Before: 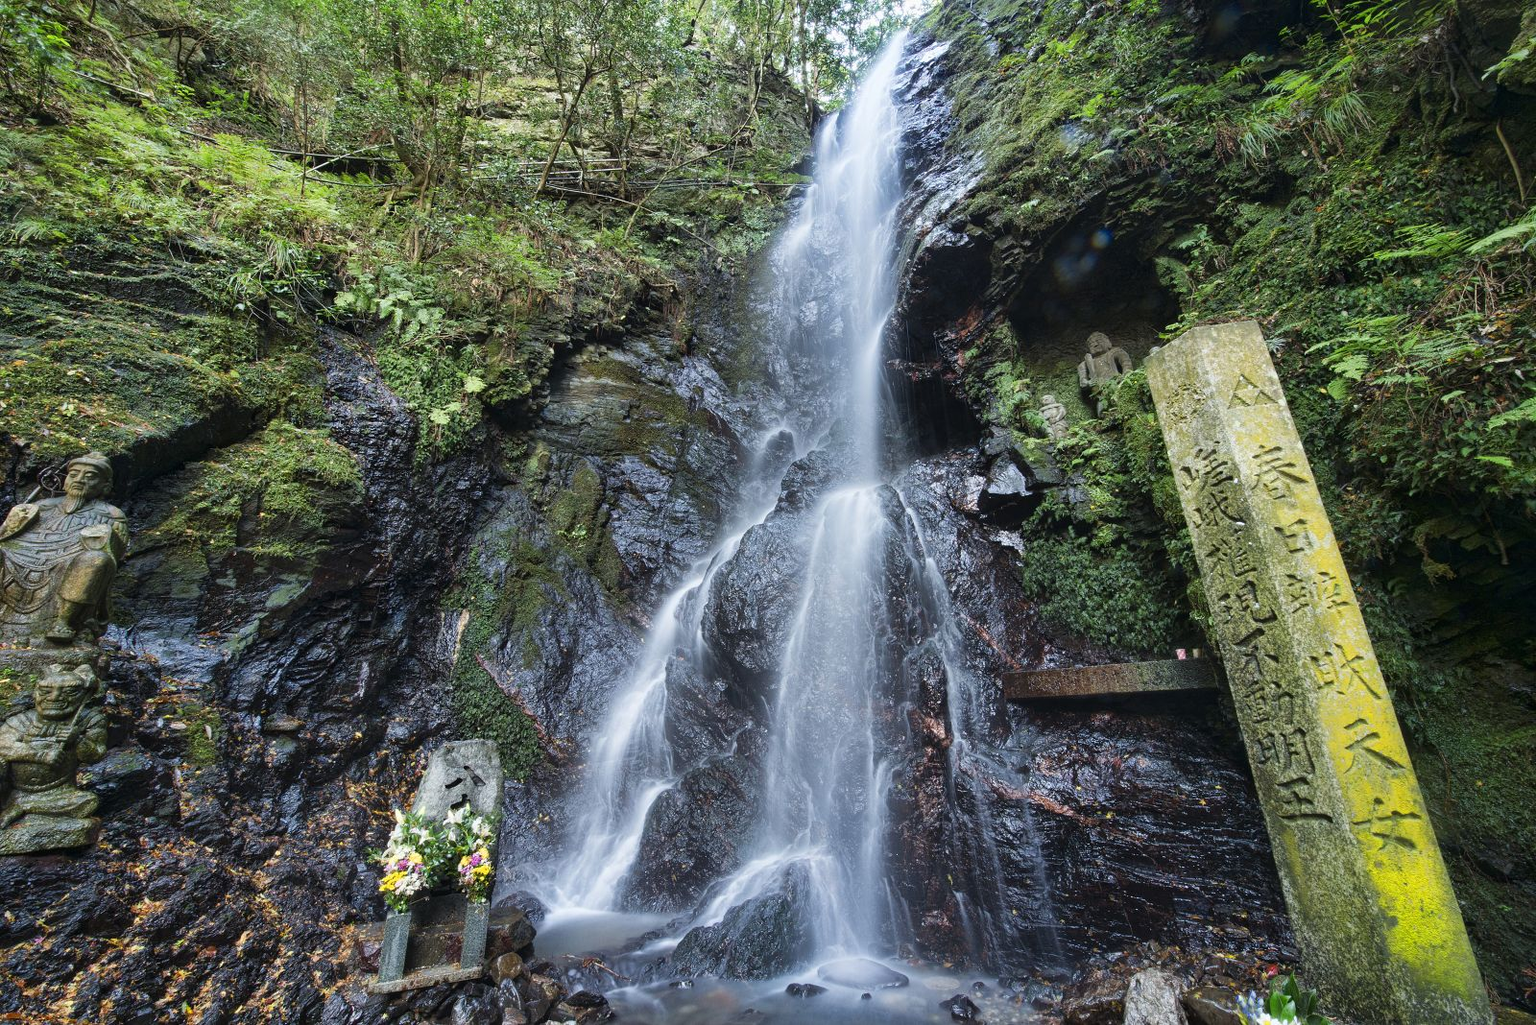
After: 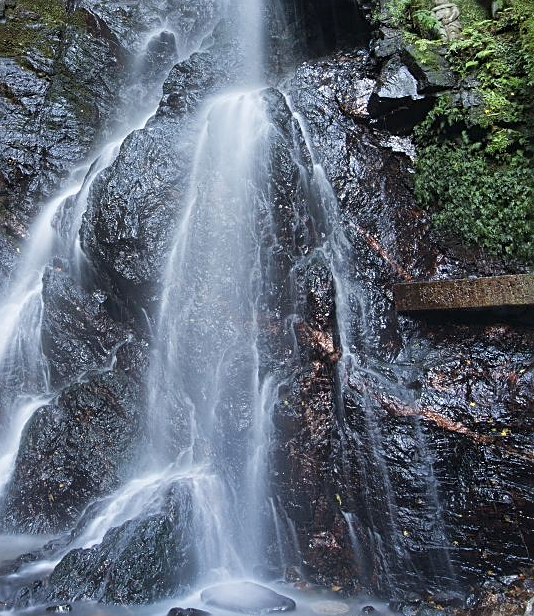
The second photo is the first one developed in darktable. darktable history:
sharpen: on, module defaults
crop: left 40.712%, top 39.084%, right 25.878%, bottom 3.166%
exposure: black level correction 0.001, exposure 0.015 EV, compensate highlight preservation false
